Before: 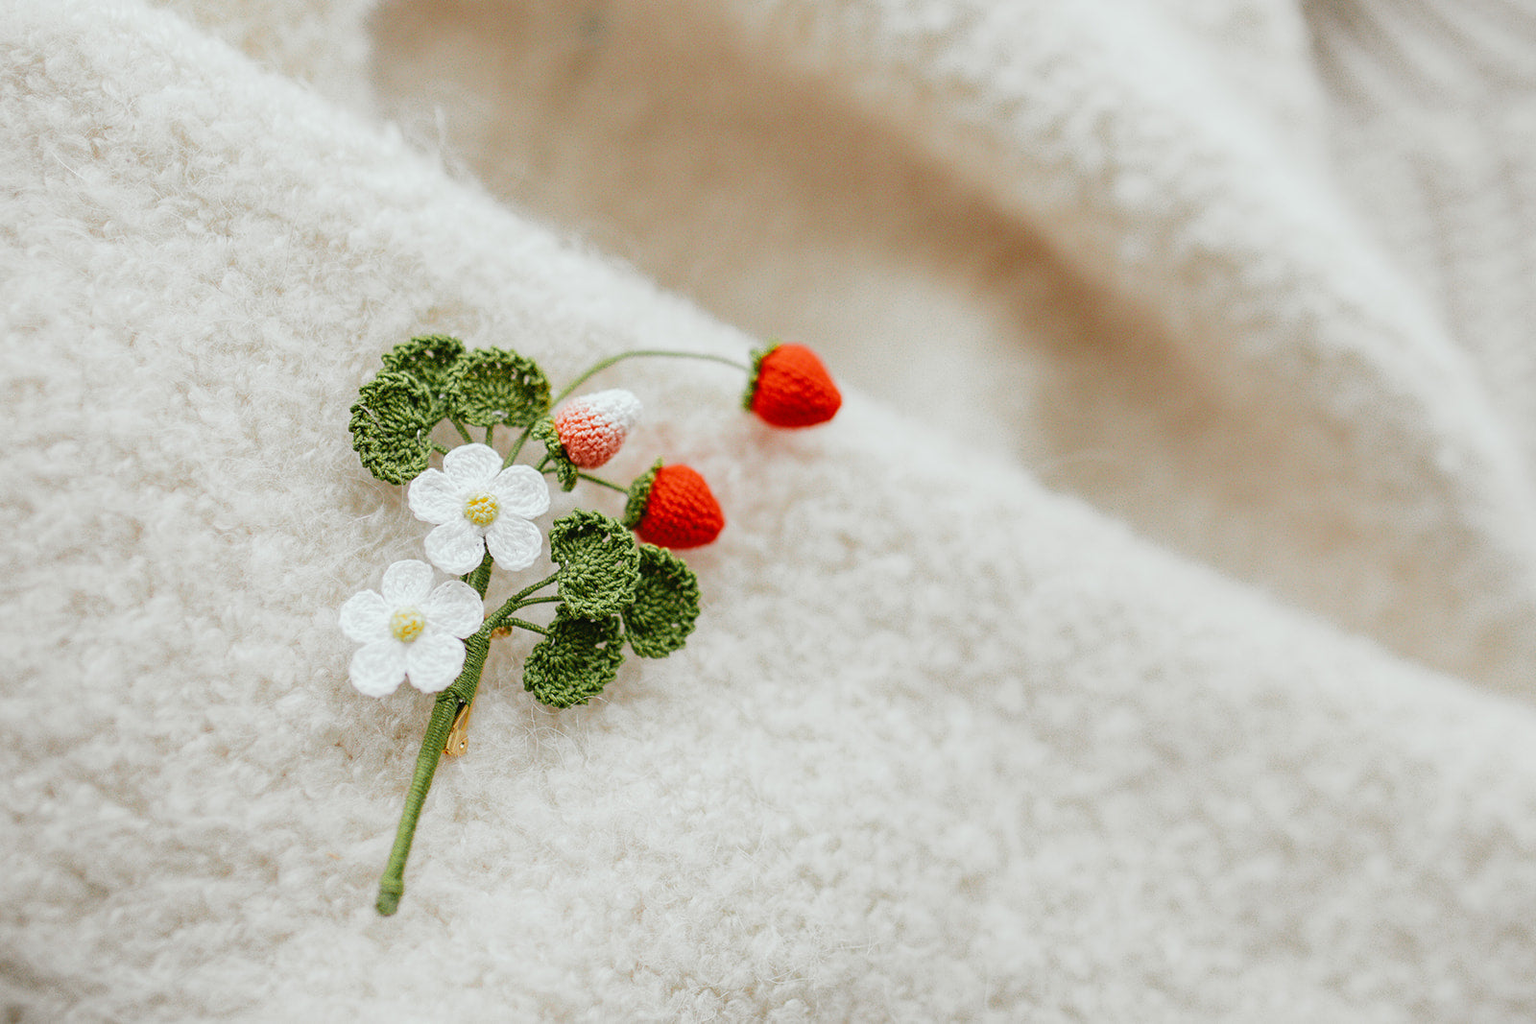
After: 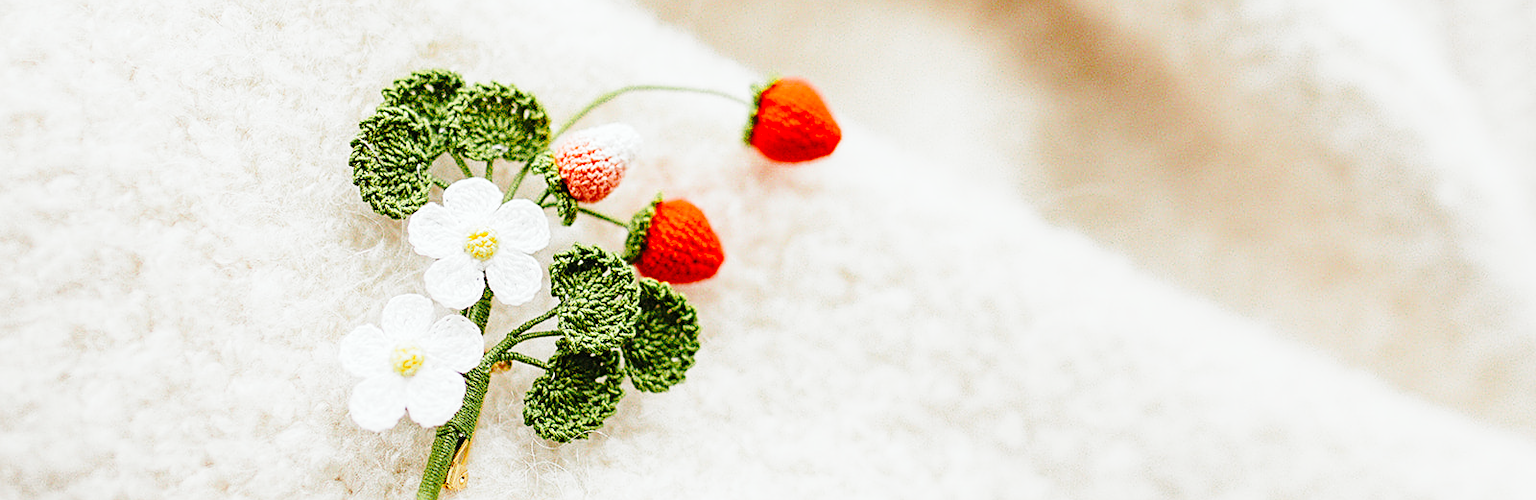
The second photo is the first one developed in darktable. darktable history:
base curve: curves: ch0 [(0, 0) (0.036, 0.037) (0.121, 0.228) (0.46, 0.76) (0.859, 0.983) (1, 1)], preserve colors none
crop and rotate: top 26.021%, bottom 25.119%
sharpen: on, module defaults
